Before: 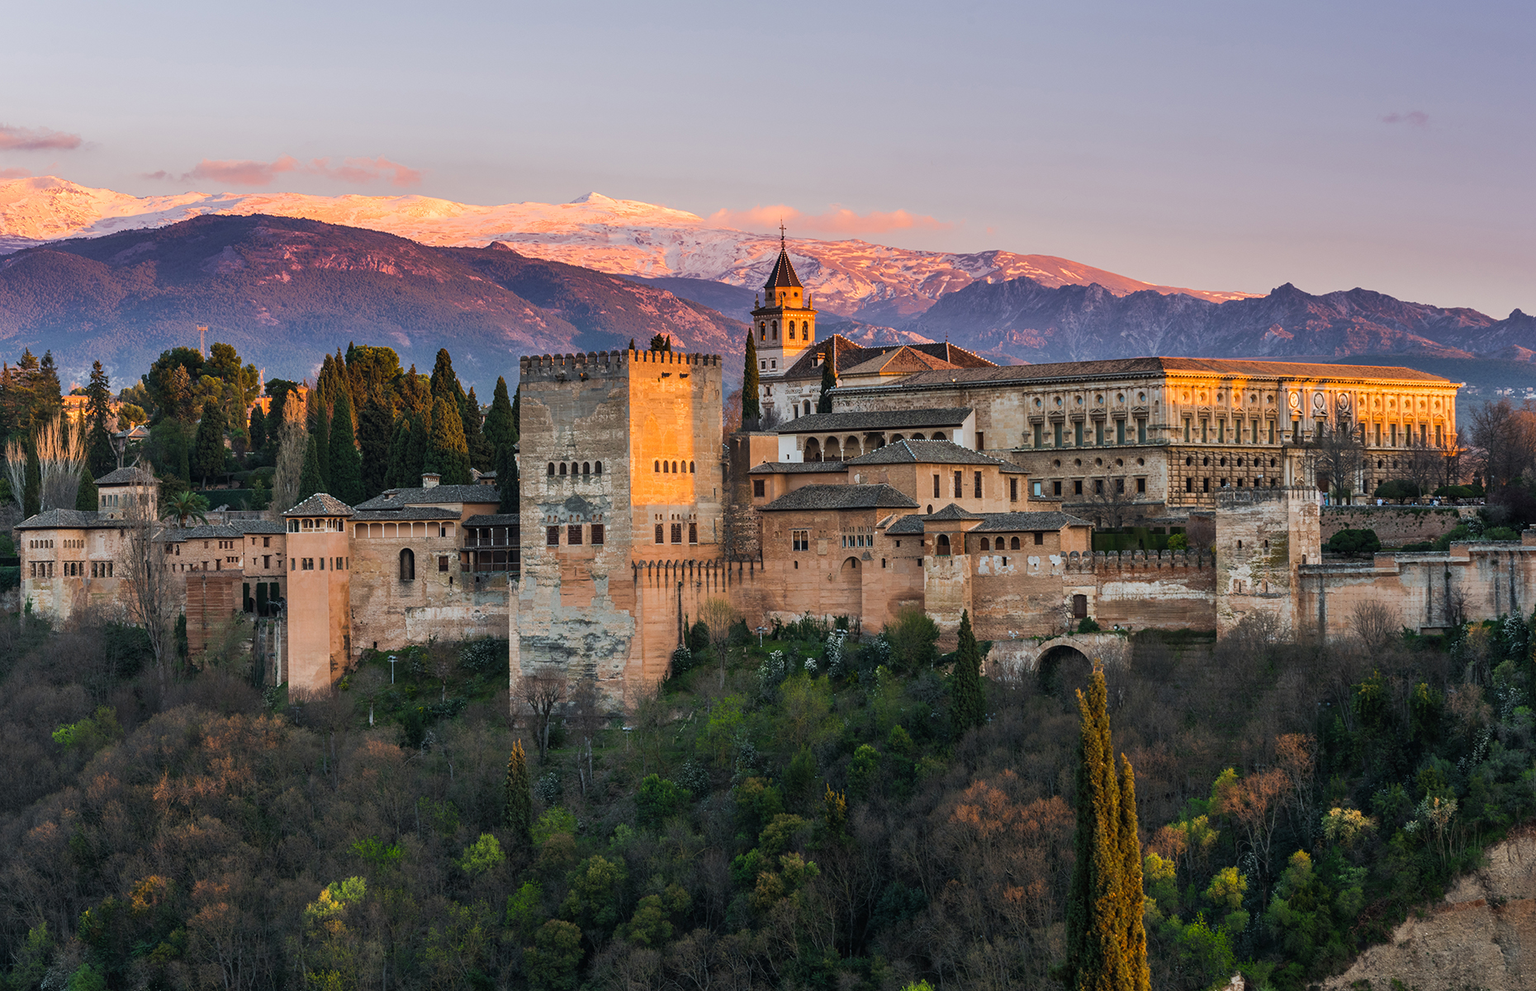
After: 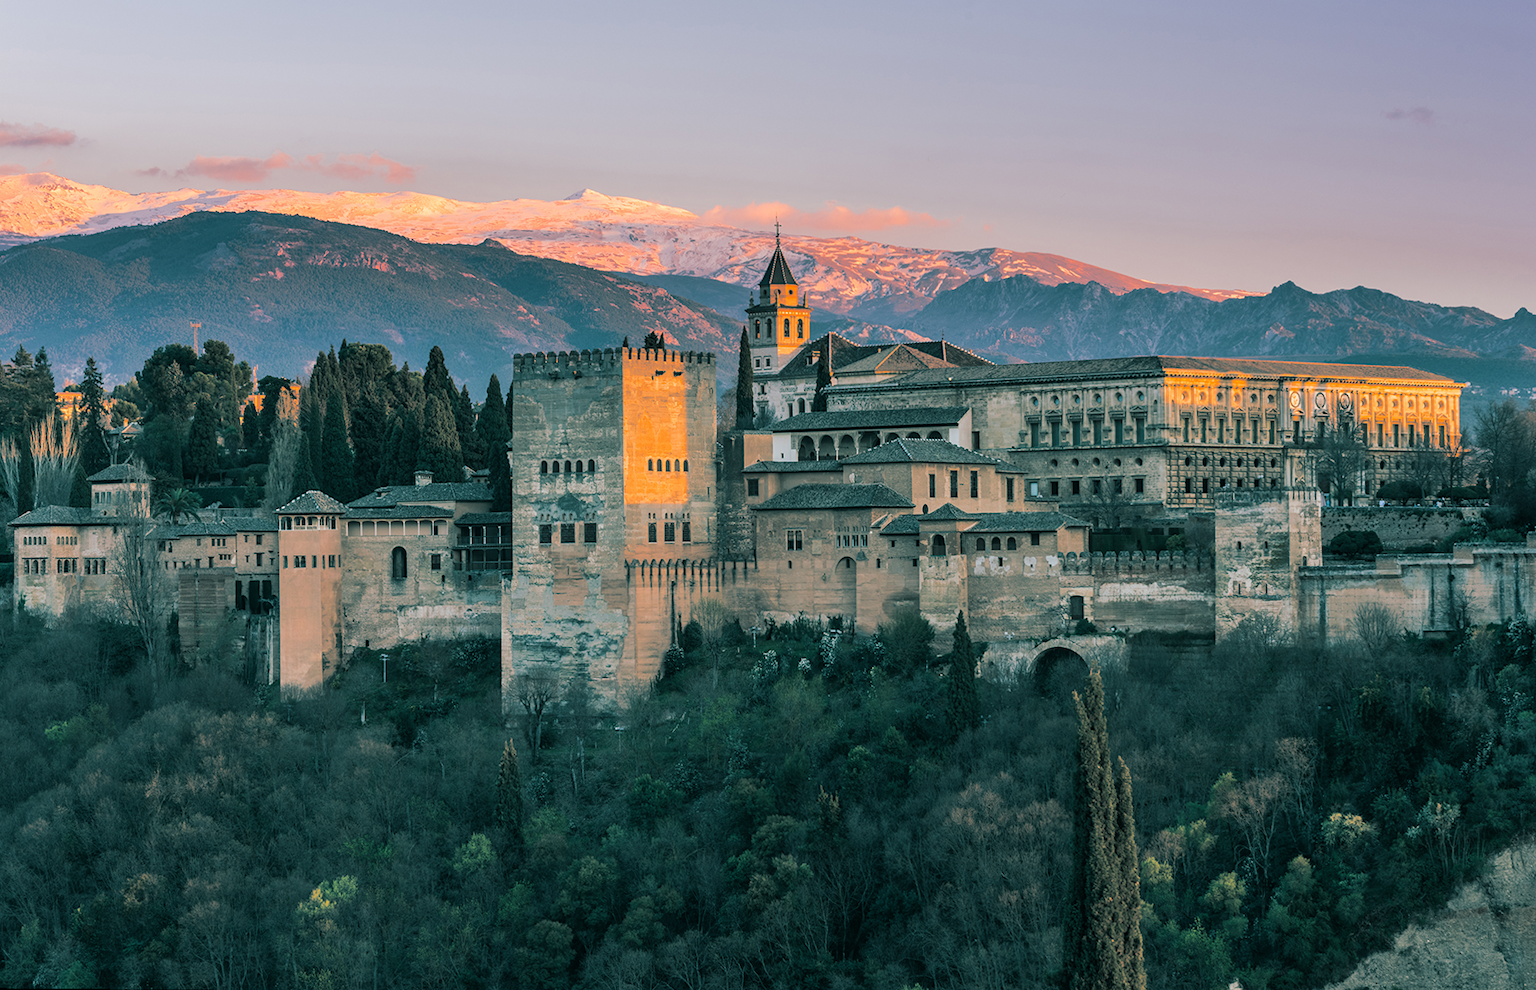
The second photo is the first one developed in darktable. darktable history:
rotate and perspective: rotation 0.192°, lens shift (horizontal) -0.015, crop left 0.005, crop right 0.996, crop top 0.006, crop bottom 0.99
split-toning: shadows › hue 186.43°, highlights › hue 49.29°, compress 30.29%
